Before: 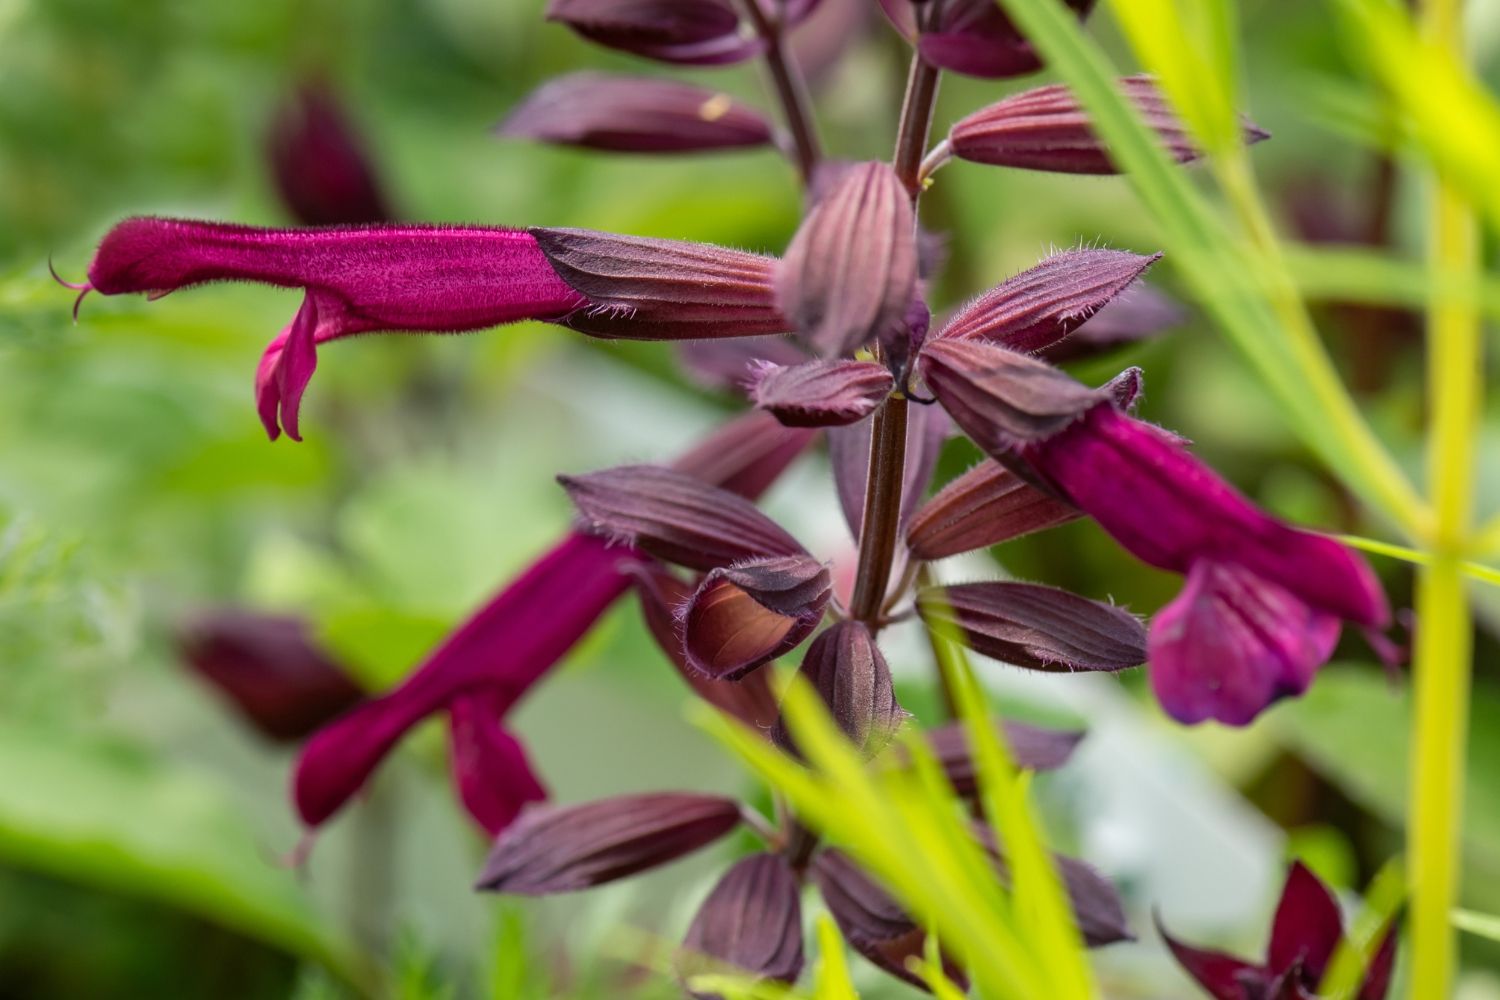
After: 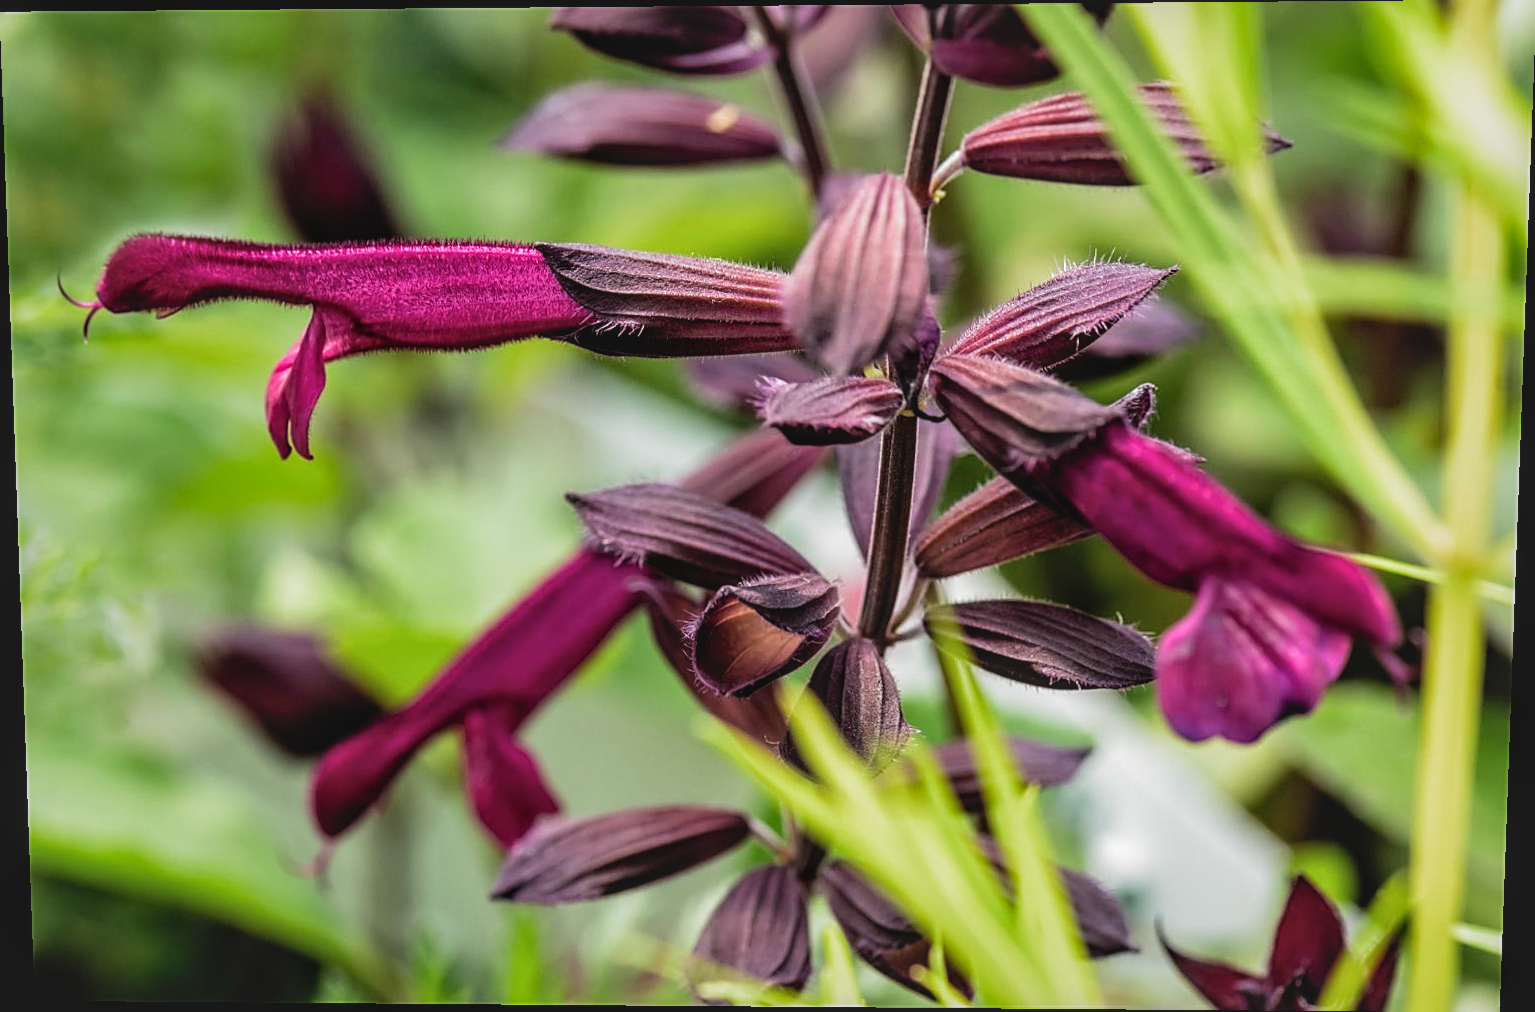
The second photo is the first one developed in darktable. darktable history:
rotate and perspective: lens shift (vertical) 0.048, lens shift (horizontal) -0.024, automatic cropping off
local contrast: on, module defaults
contrast brightness saturation: contrast -0.1, brightness 0.05, saturation 0.08
sharpen: on, module defaults
shadows and highlights: shadows 12, white point adjustment 1.2, soften with gaussian
filmic rgb: black relative exposure -8.2 EV, white relative exposure 2.2 EV, threshold 3 EV, hardness 7.11, latitude 75%, contrast 1.325, highlights saturation mix -2%, shadows ↔ highlights balance 30%, preserve chrominance RGB euclidean norm, color science v5 (2021), contrast in shadows safe, contrast in highlights safe, enable highlight reconstruction true
